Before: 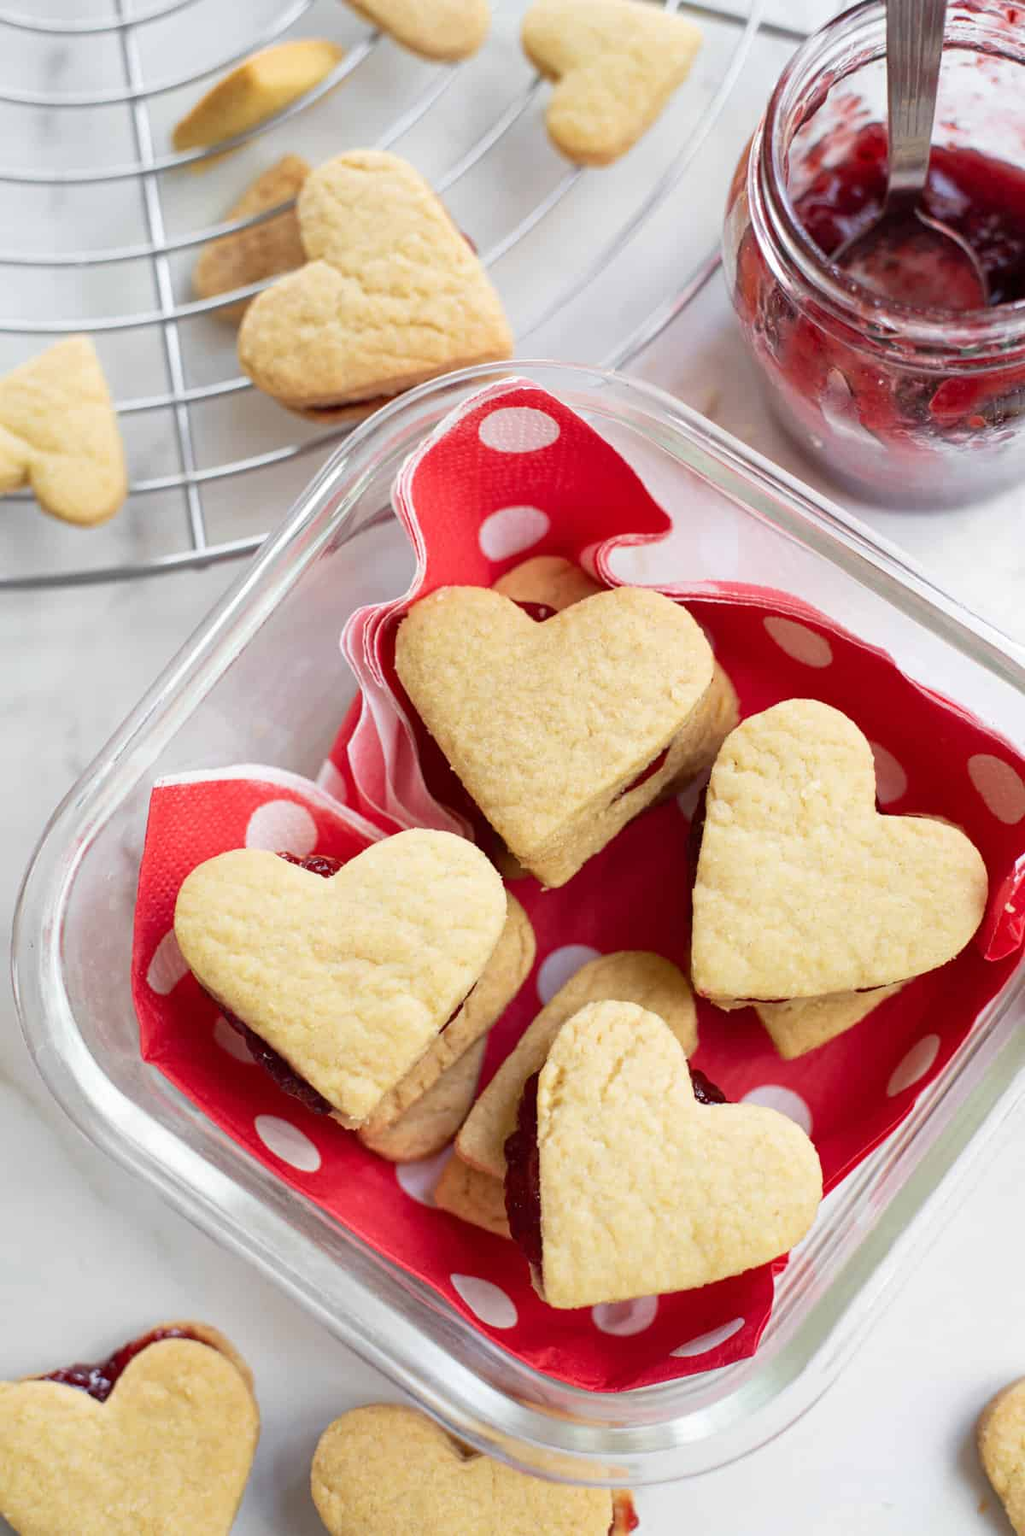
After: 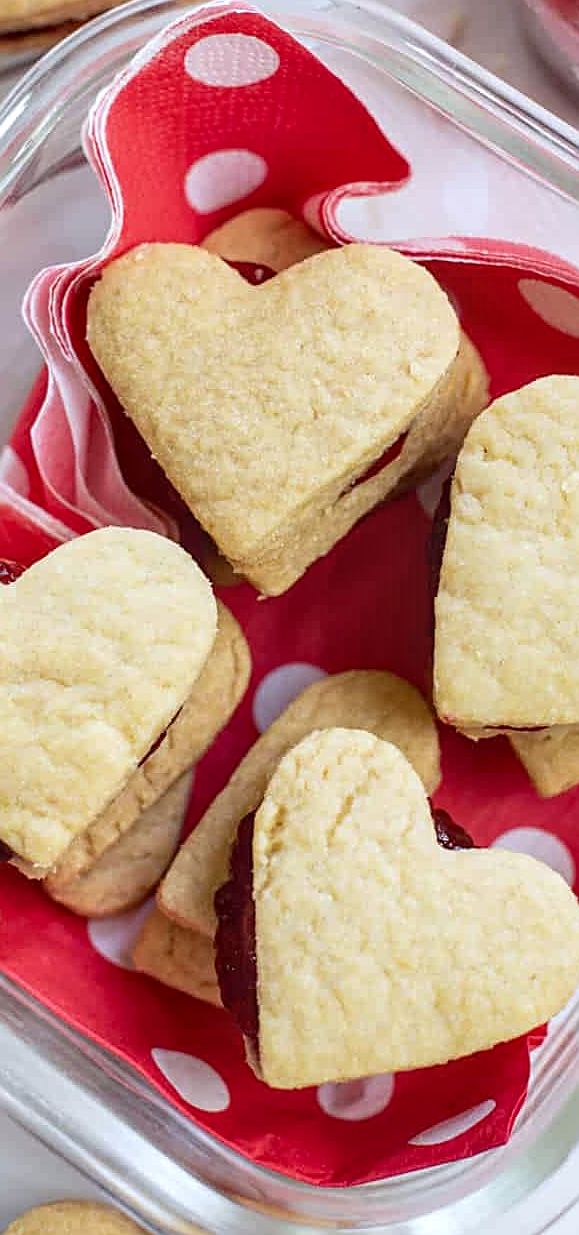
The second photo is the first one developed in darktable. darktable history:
sharpen: on, module defaults
local contrast: on, module defaults
white balance: red 0.967, blue 1.049
crop: left 31.379%, top 24.658%, right 20.326%, bottom 6.628%
